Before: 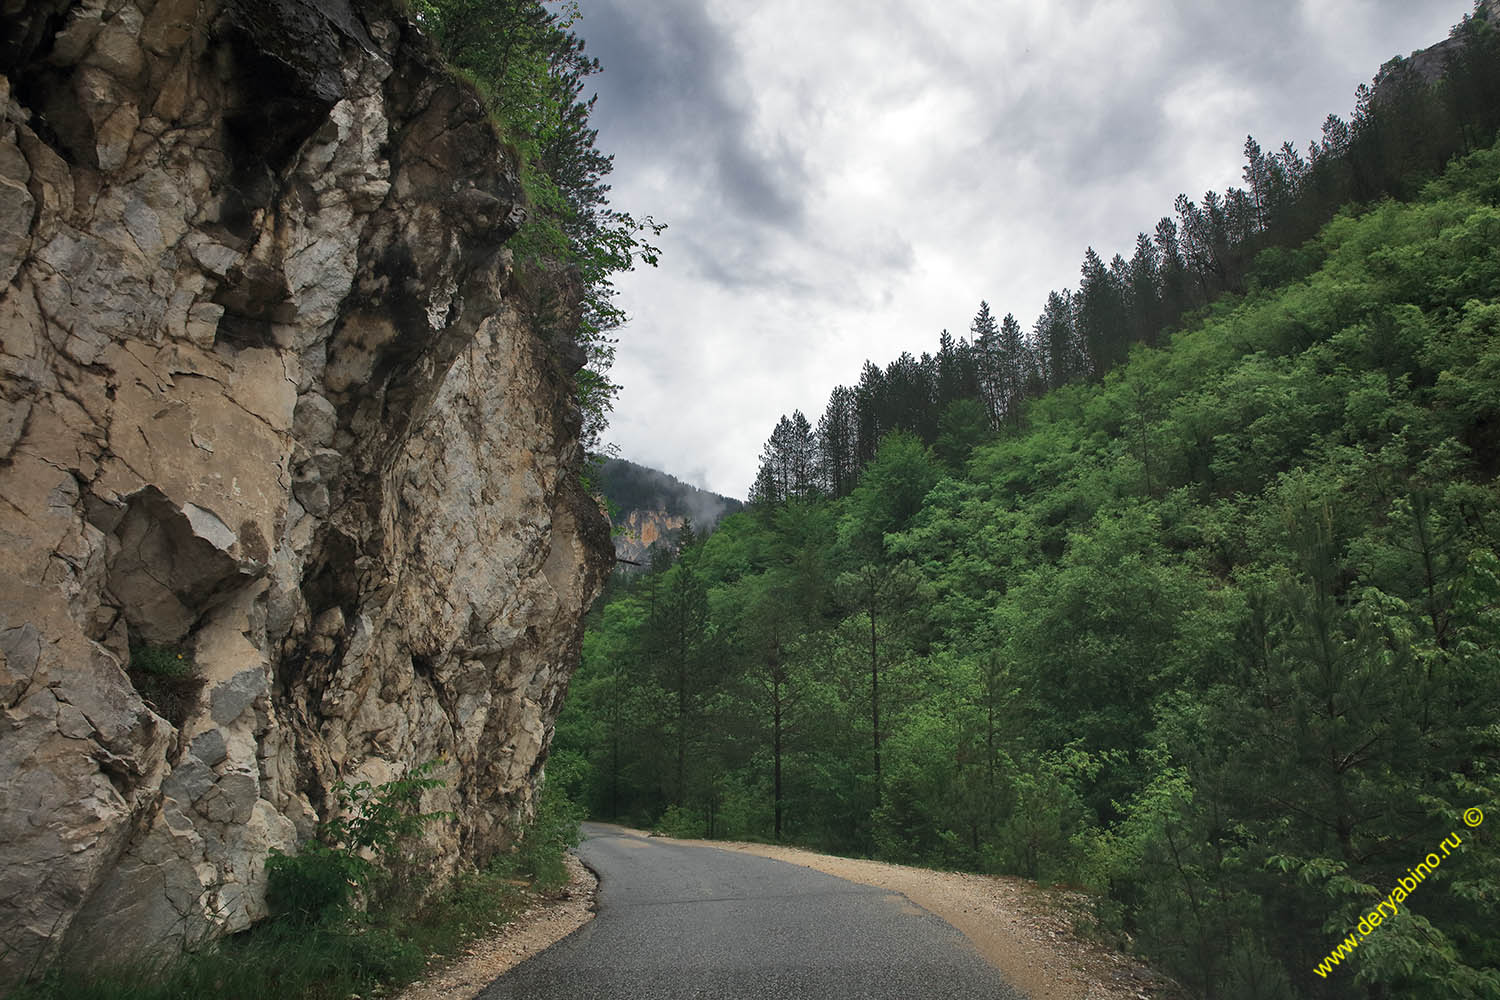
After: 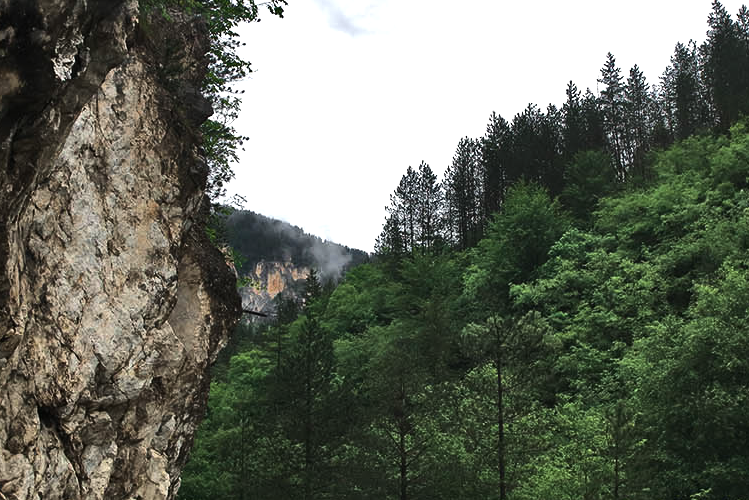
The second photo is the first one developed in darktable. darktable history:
tone equalizer: -8 EV -1.08 EV, -7 EV -1.01 EV, -6 EV -0.867 EV, -5 EV -0.578 EV, -3 EV 0.578 EV, -2 EV 0.867 EV, -1 EV 1.01 EV, +0 EV 1.08 EV, edges refinement/feathering 500, mask exposure compensation -1.57 EV, preserve details no
crop: left 25%, top 25%, right 25%, bottom 25%
